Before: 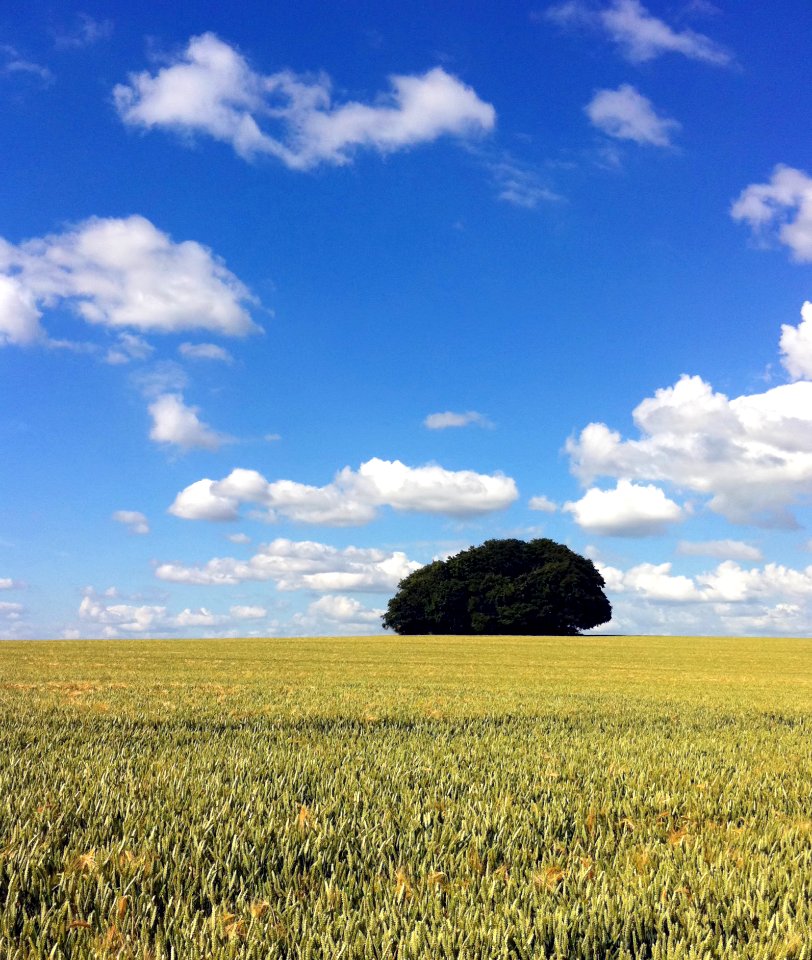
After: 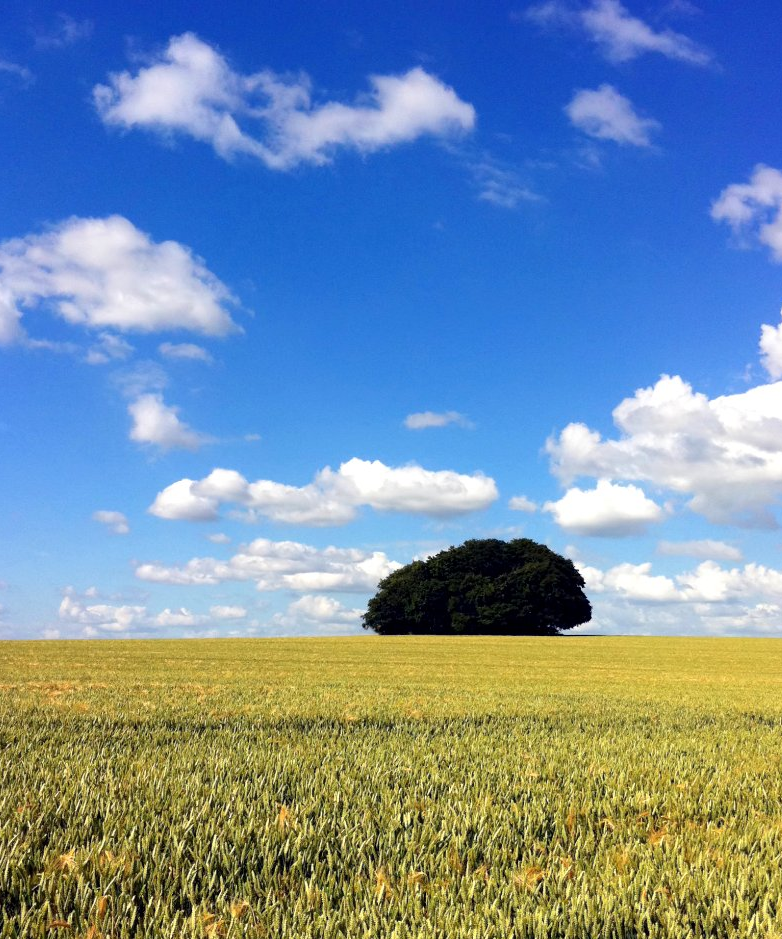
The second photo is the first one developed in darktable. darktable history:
crop and rotate: left 2.506%, right 1.105%, bottom 2.153%
